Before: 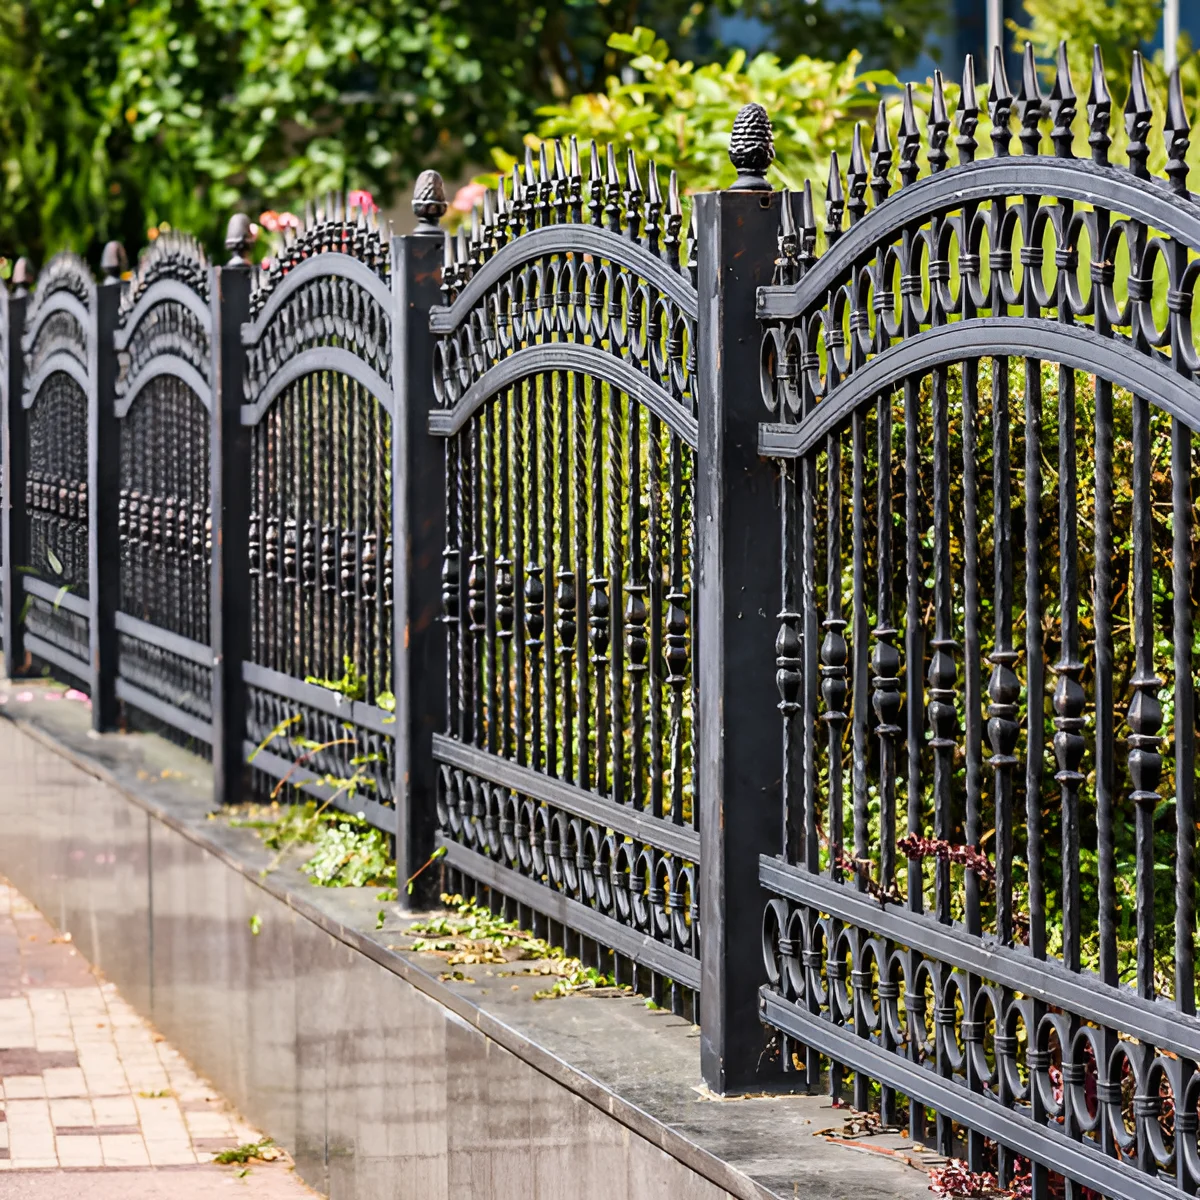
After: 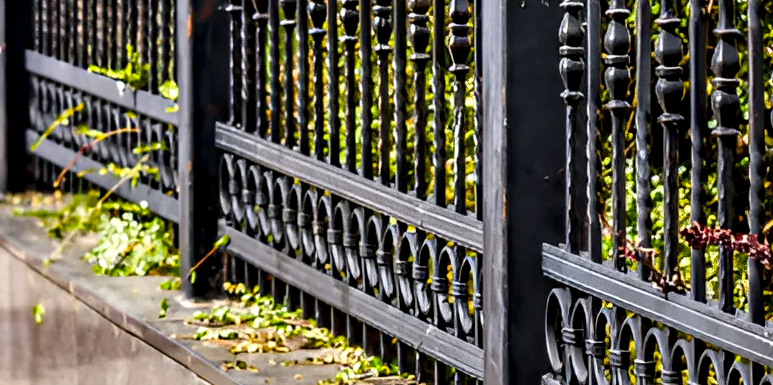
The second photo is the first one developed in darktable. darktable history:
contrast brightness saturation: contrast 0.029, brightness -0.04
color balance rgb: perceptual saturation grading › global saturation 19.542%, global vibrance 20%
crop: left 18.154%, top 50.969%, right 17.384%, bottom 16.94%
local contrast: detail 135%, midtone range 0.744
